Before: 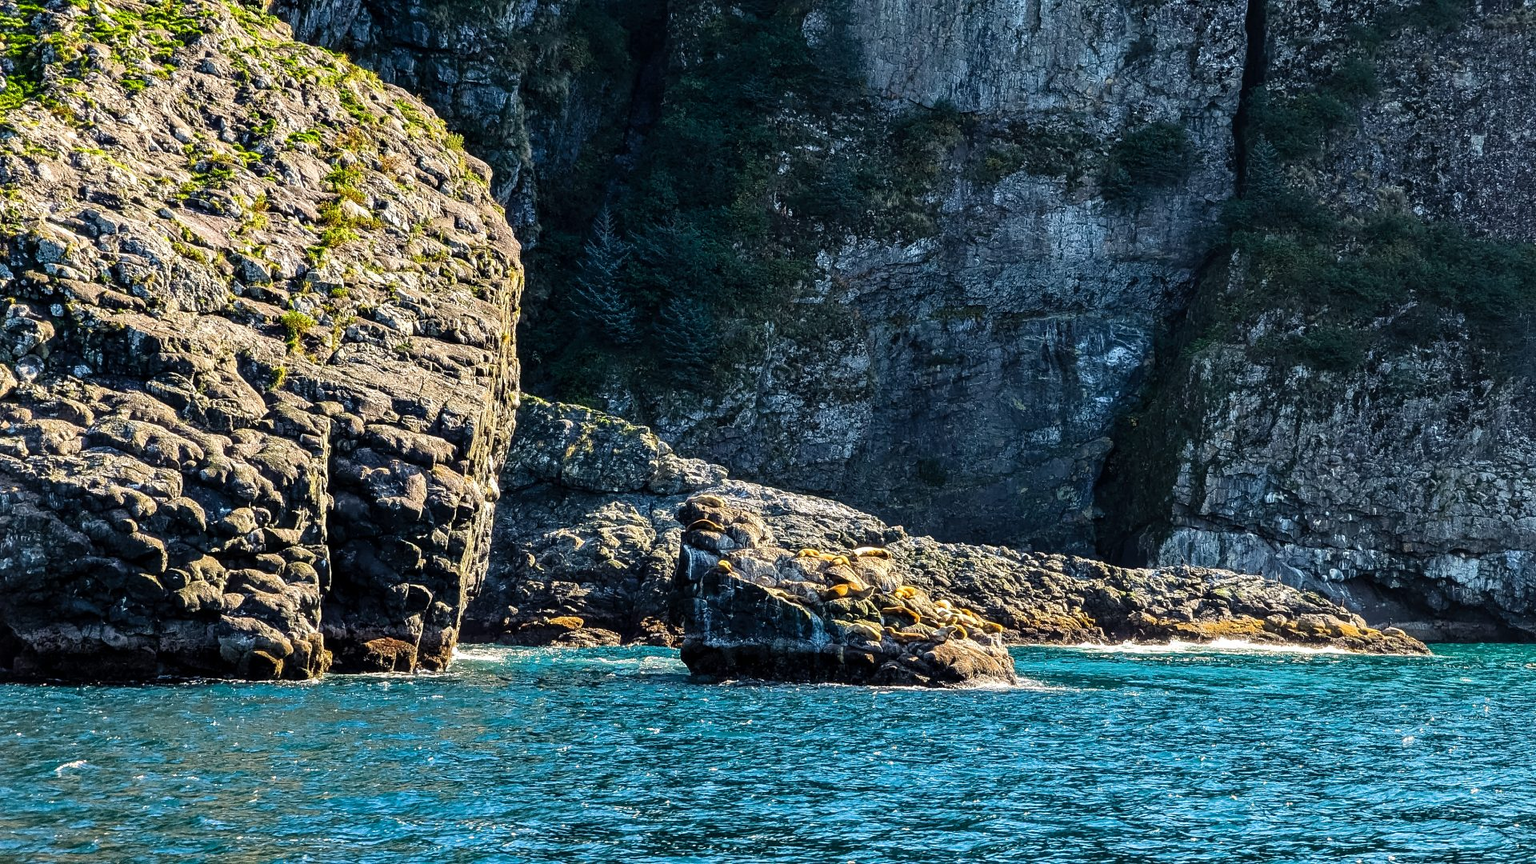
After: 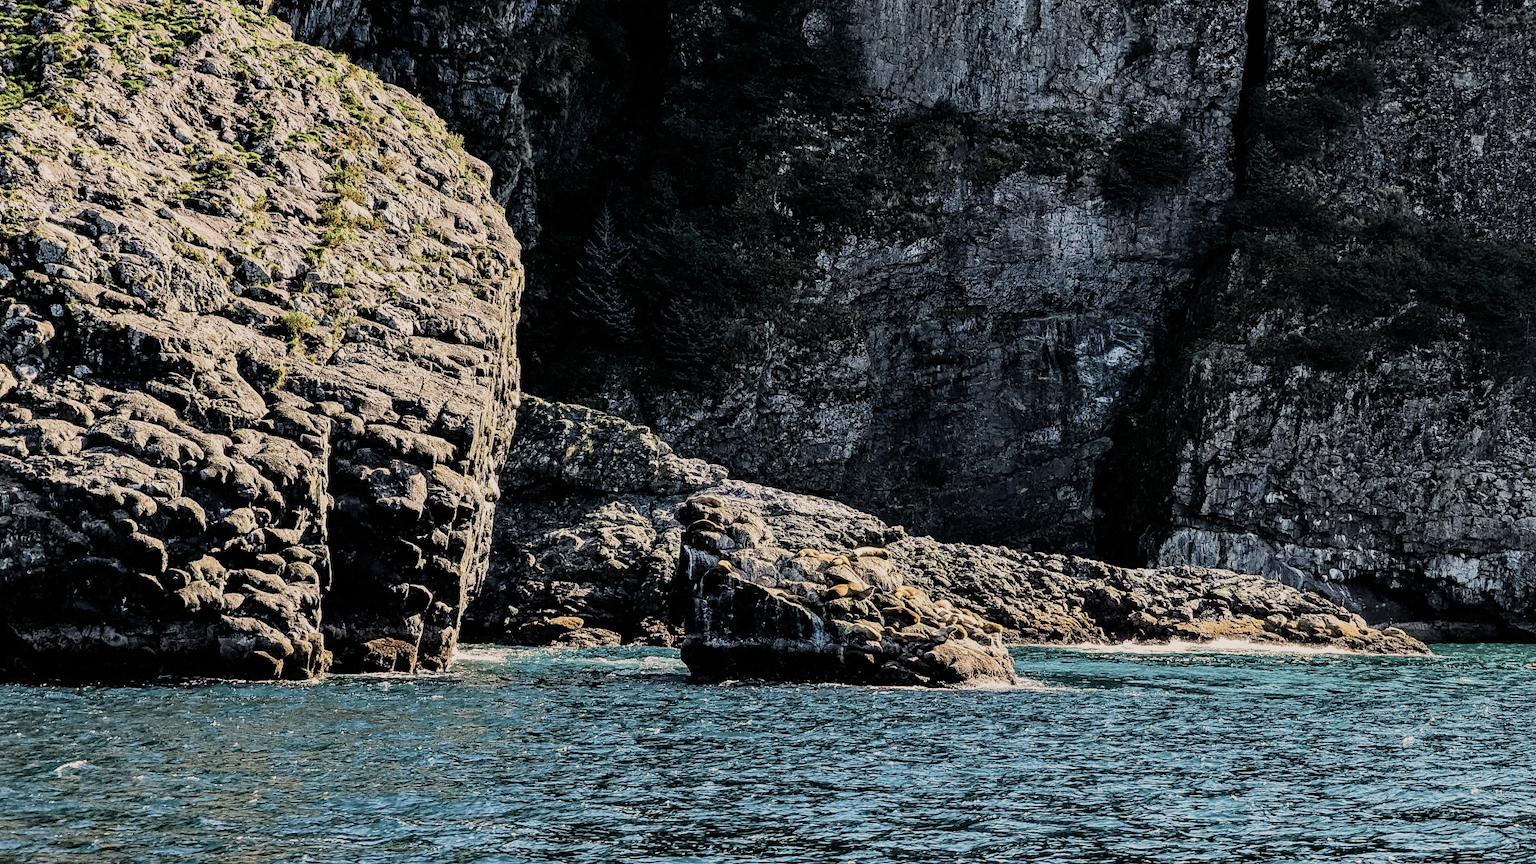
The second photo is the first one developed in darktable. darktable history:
filmic rgb: black relative exposure -7.65 EV, white relative exposure 4.56 EV, threshold 5.95 EV, hardness 3.61, contrast 1.055, add noise in highlights 0.001, preserve chrominance luminance Y, color science v3 (2019), use custom middle-gray values true, contrast in highlights soft, enable highlight reconstruction true
haze removal: strength 0.394, distance 0.219, compatibility mode true, adaptive false
color correction: highlights a* 3.7, highlights b* 5.07
contrast brightness saturation: contrast 0.095, saturation -0.377
